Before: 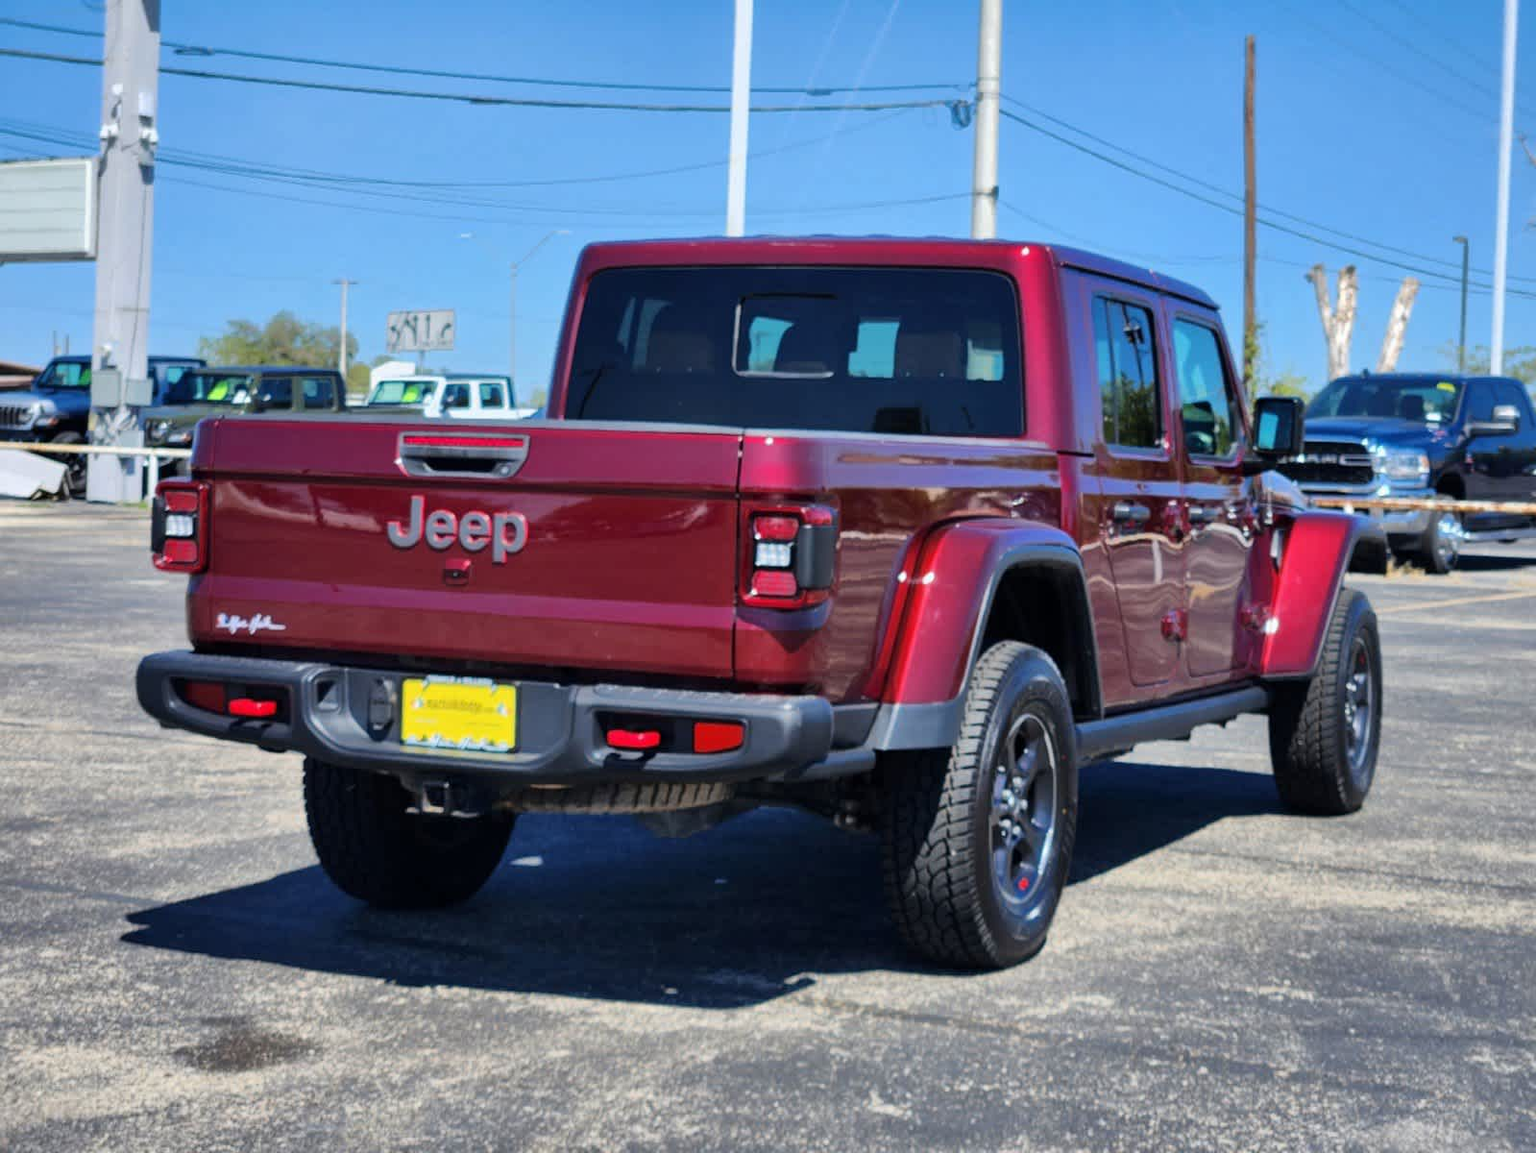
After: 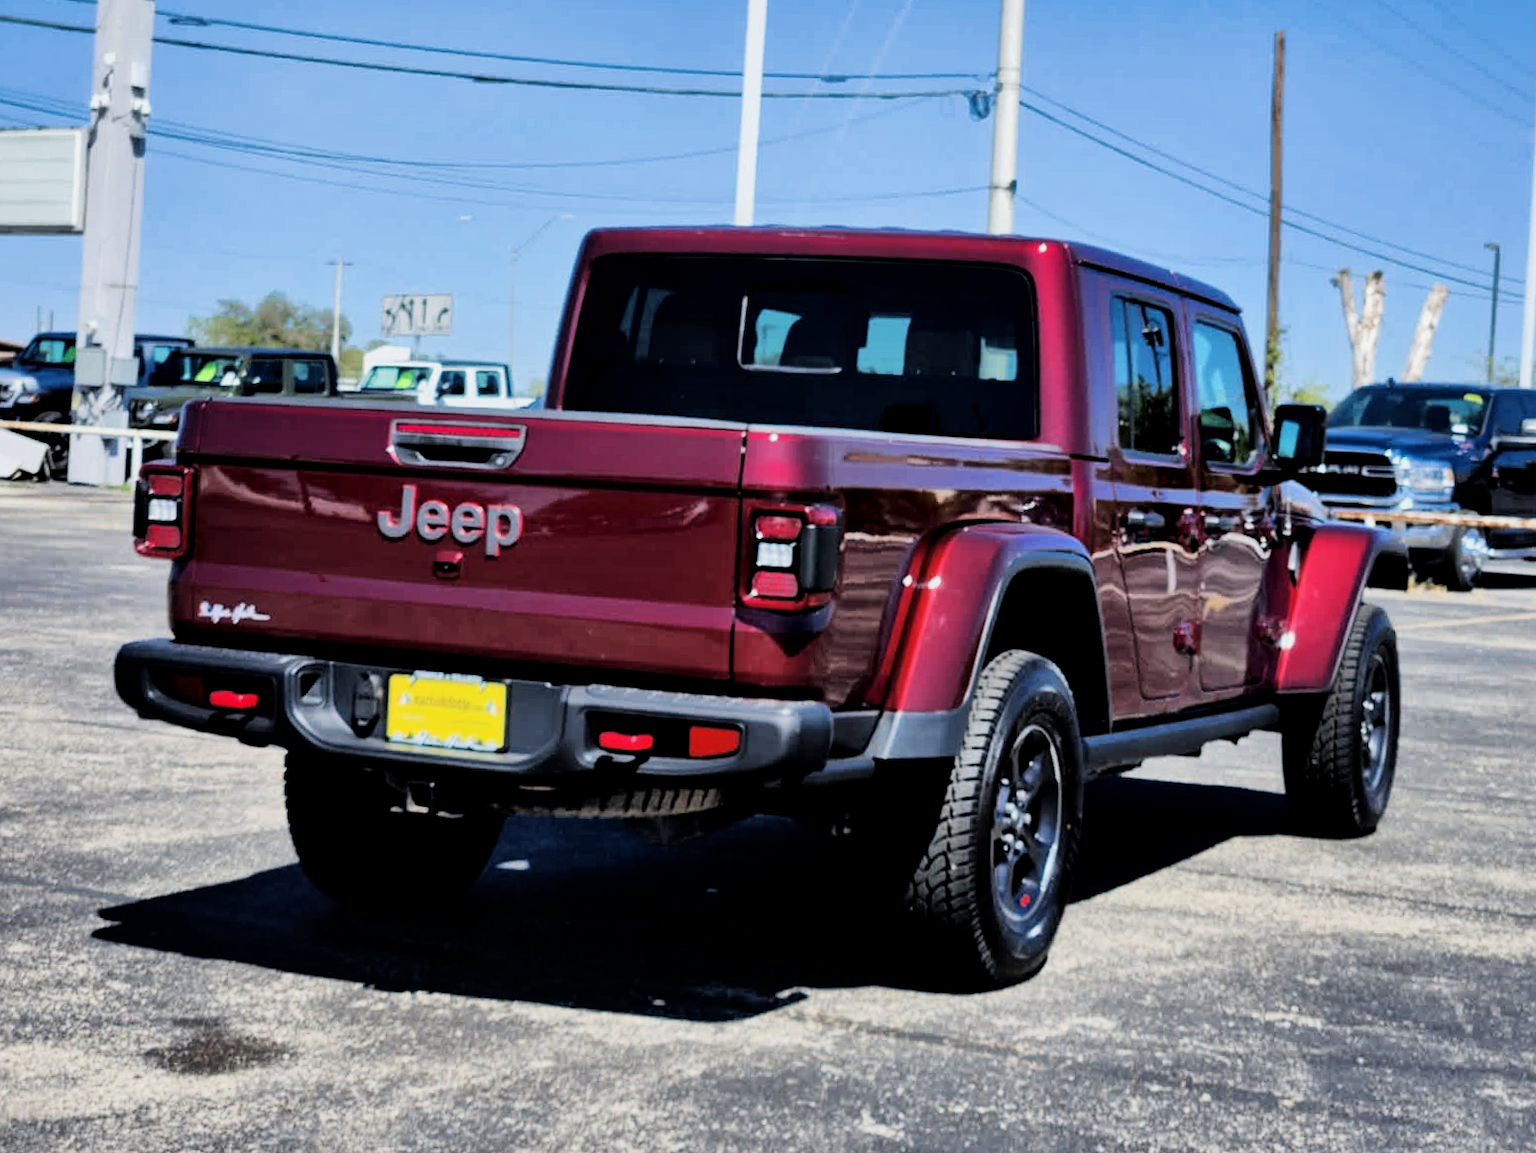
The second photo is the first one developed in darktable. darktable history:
filmic rgb: black relative exposure -5.03 EV, white relative exposure 3.56 EV, hardness 3.18, contrast 1.491, highlights saturation mix -49.5%
crop and rotate: angle -1.37°
local contrast: mode bilateral grid, contrast 20, coarseness 49, detail 119%, midtone range 0.2
